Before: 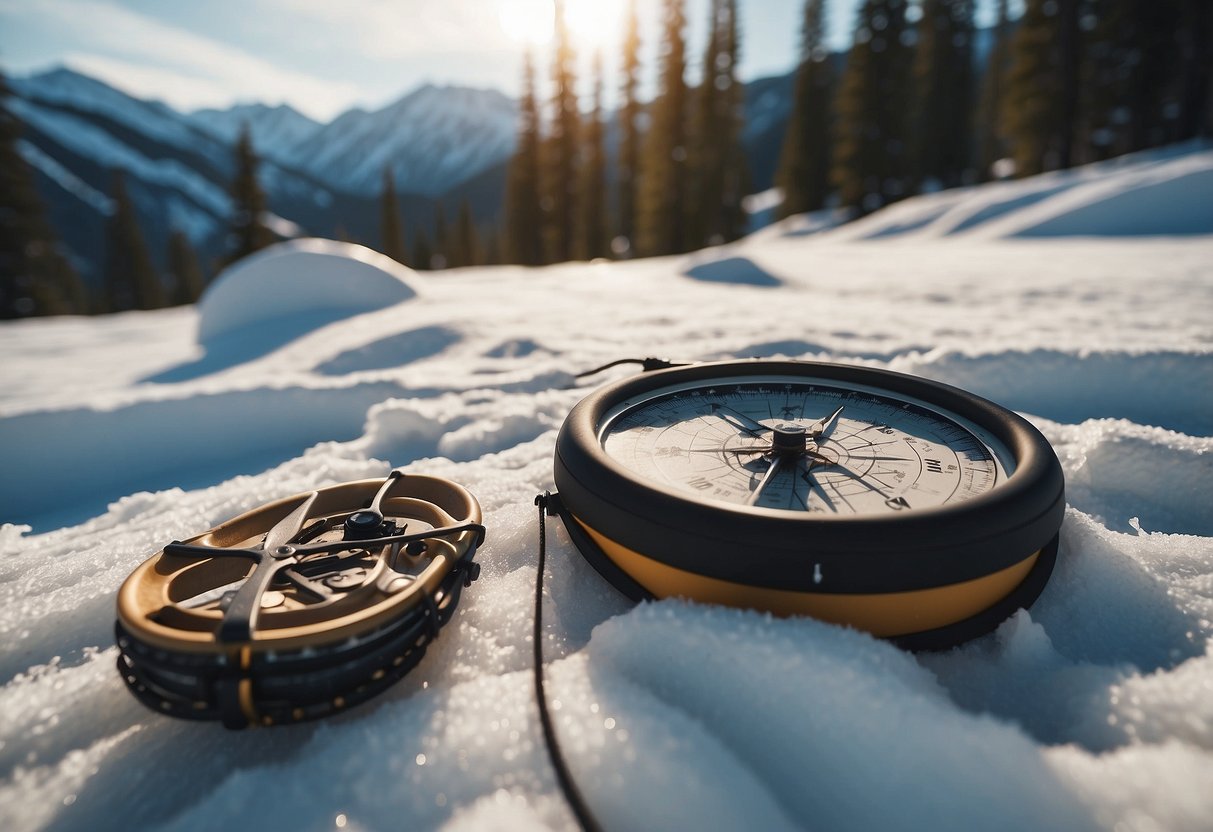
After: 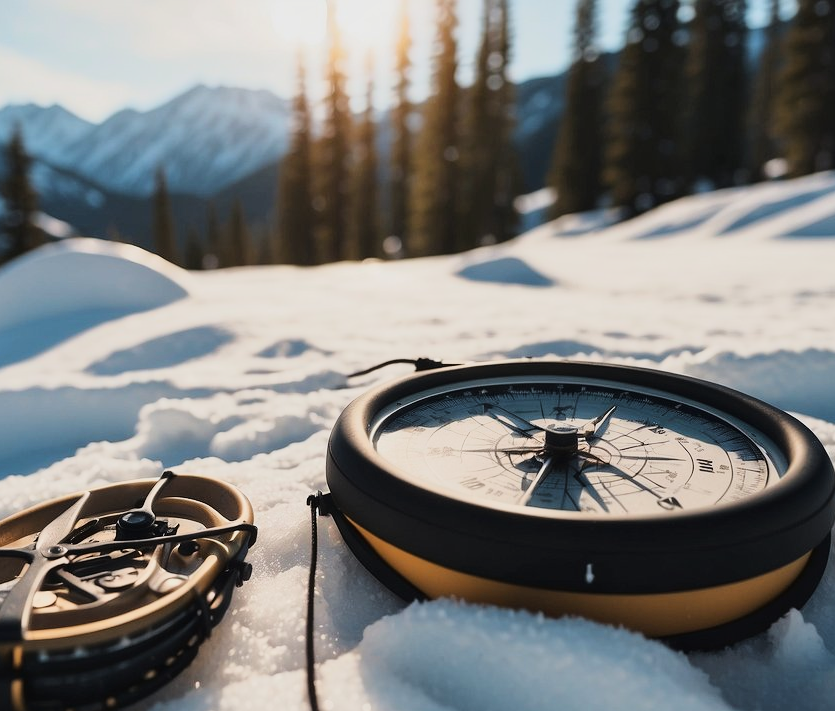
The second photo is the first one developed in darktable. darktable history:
exposure: exposure 0.124 EV, compensate highlight preservation false
contrast brightness saturation: contrast 0.013, saturation -0.057
tone curve: curves: ch0 [(0.003, 0.003) (0.104, 0.069) (0.236, 0.218) (0.401, 0.443) (0.495, 0.55) (0.625, 0.67) (0.819, 0.841) (0.96, 0.899)]; ch1 [(0, 0) (0.161, 0.092) (0.37, 0.302) (0.424, 0.402) (0.45, 0.466) (0.495, 0.506) (0.573, 0.571) (0.638, 0.641) (0.751, 0.741) (1, 1)]; ch2 [(0, 0) (0.352, 0.403) (0.466, 0.443) (0.524, 0.501) (0.56, 0.556) (1, 1)], color space Lab, linked channels, preserve colors none
crop: left 18.815%, right 12.331%, bottom 14.47%
shadows and highlights: radius 127.15, shadows 30.54, highlights -30.52, low approximation 0.01, soften with gaussian
